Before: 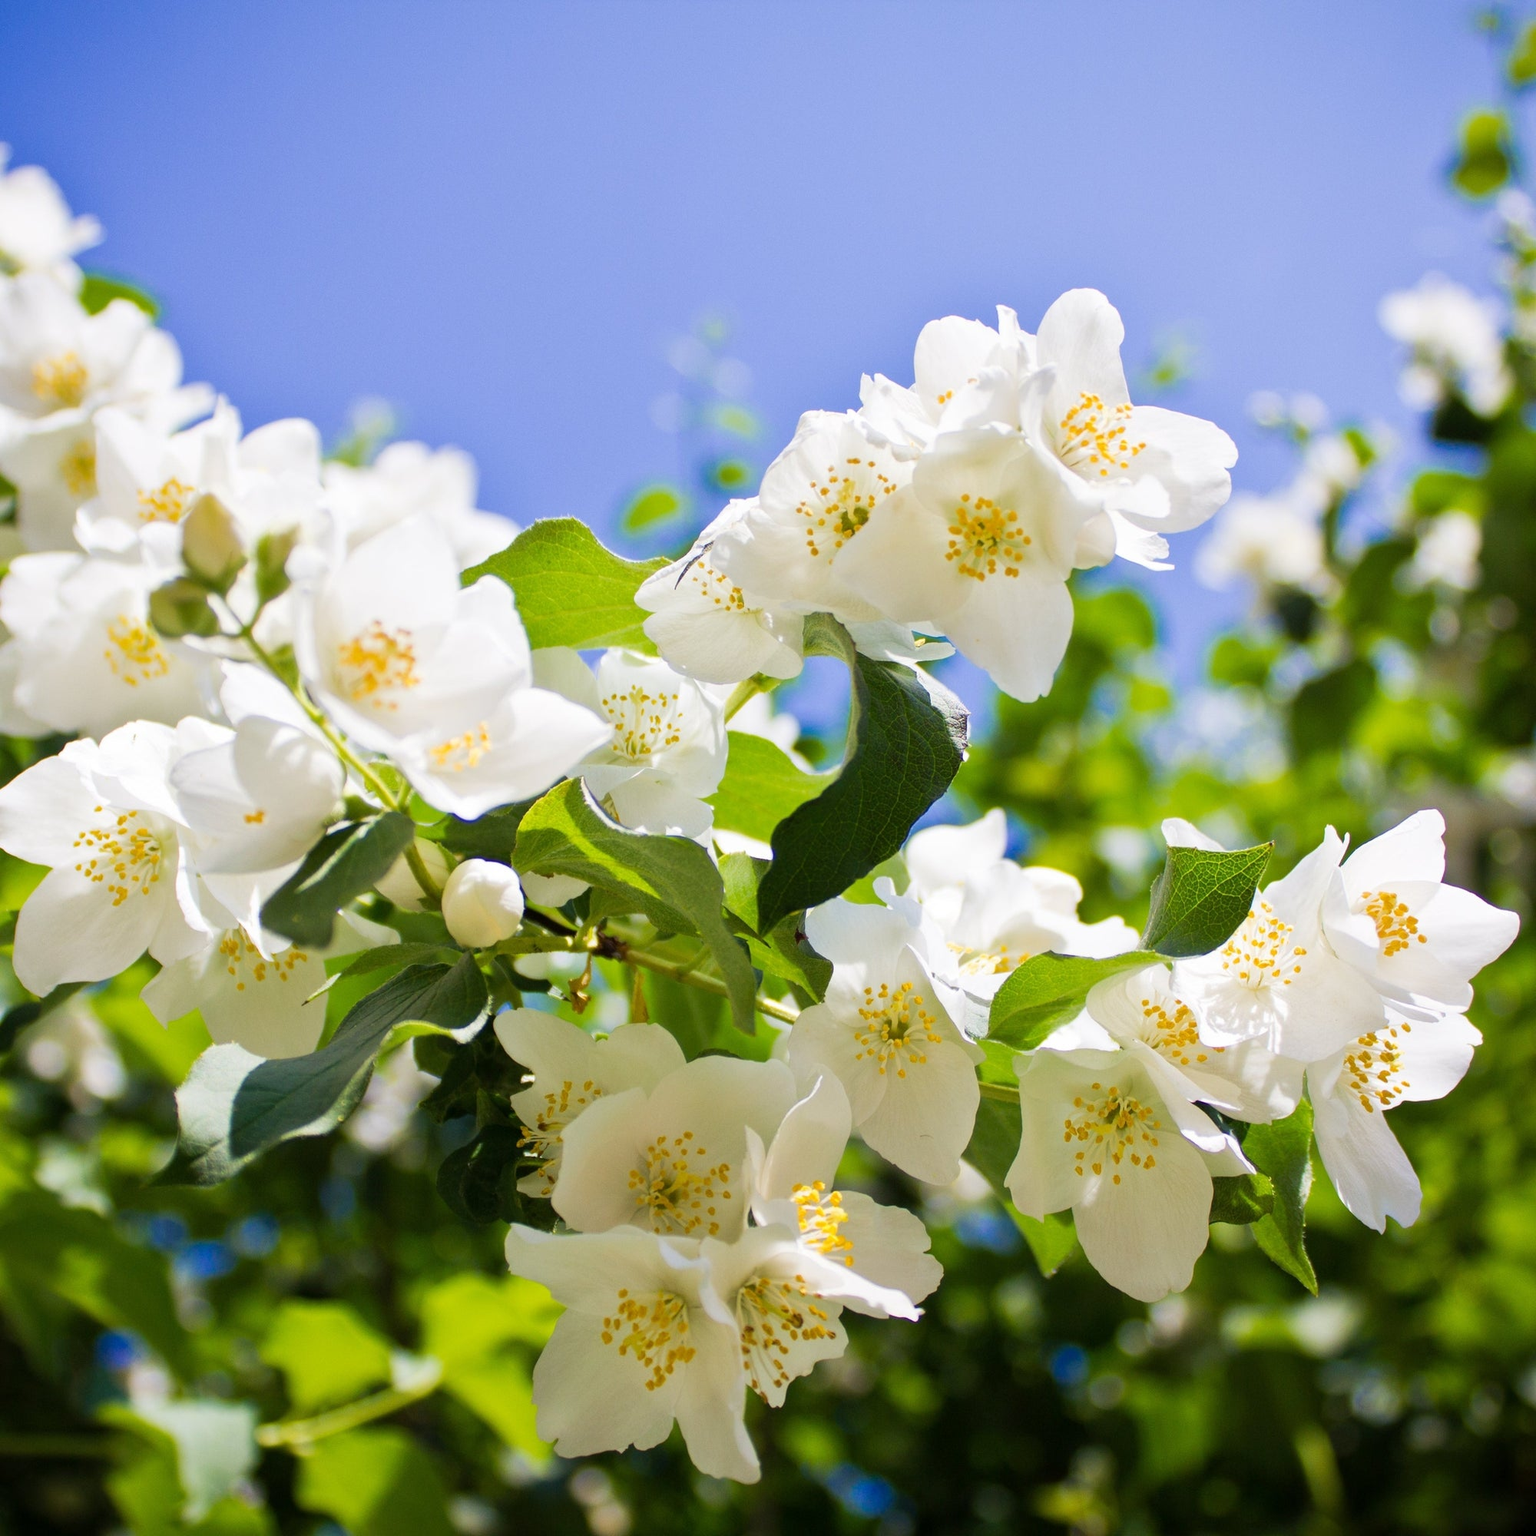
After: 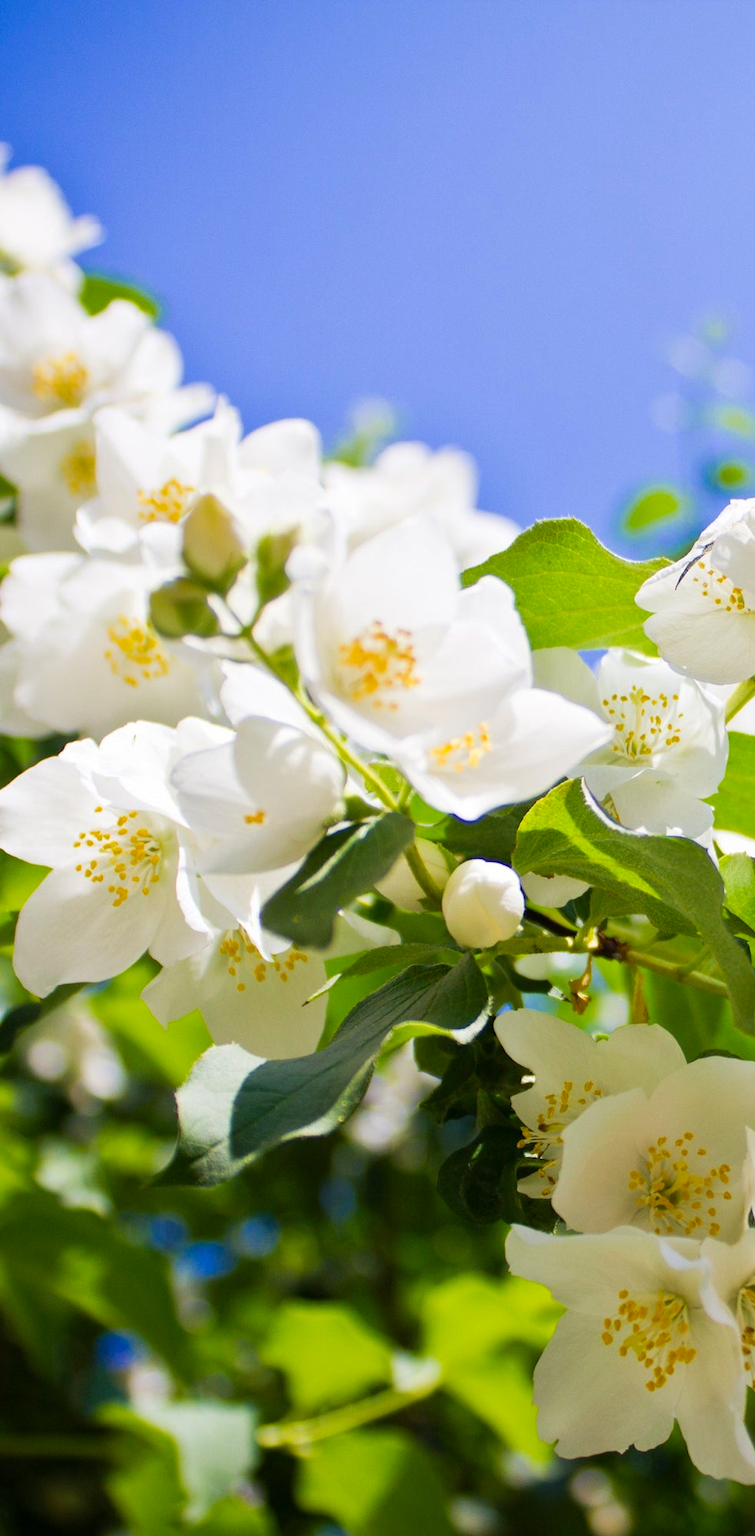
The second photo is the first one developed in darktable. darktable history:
crop and rotate: left 0%, top 0%, right 50.845%
contrast brightness saturation: saturation 0.13
